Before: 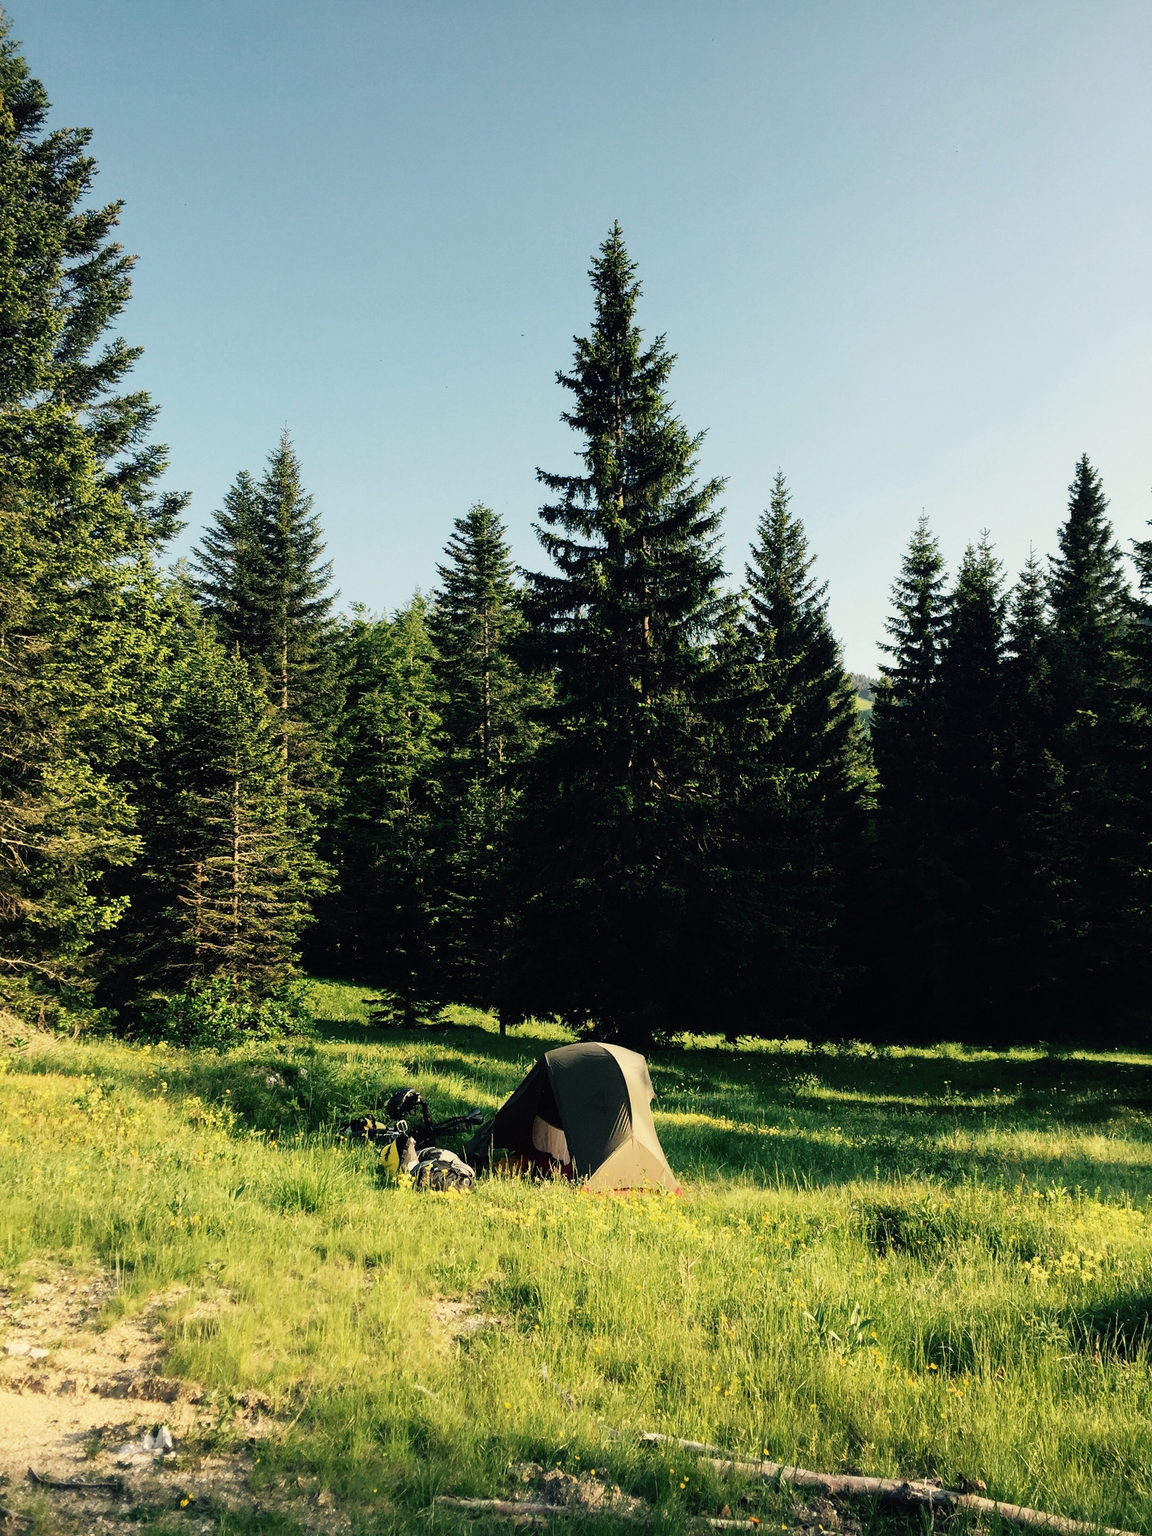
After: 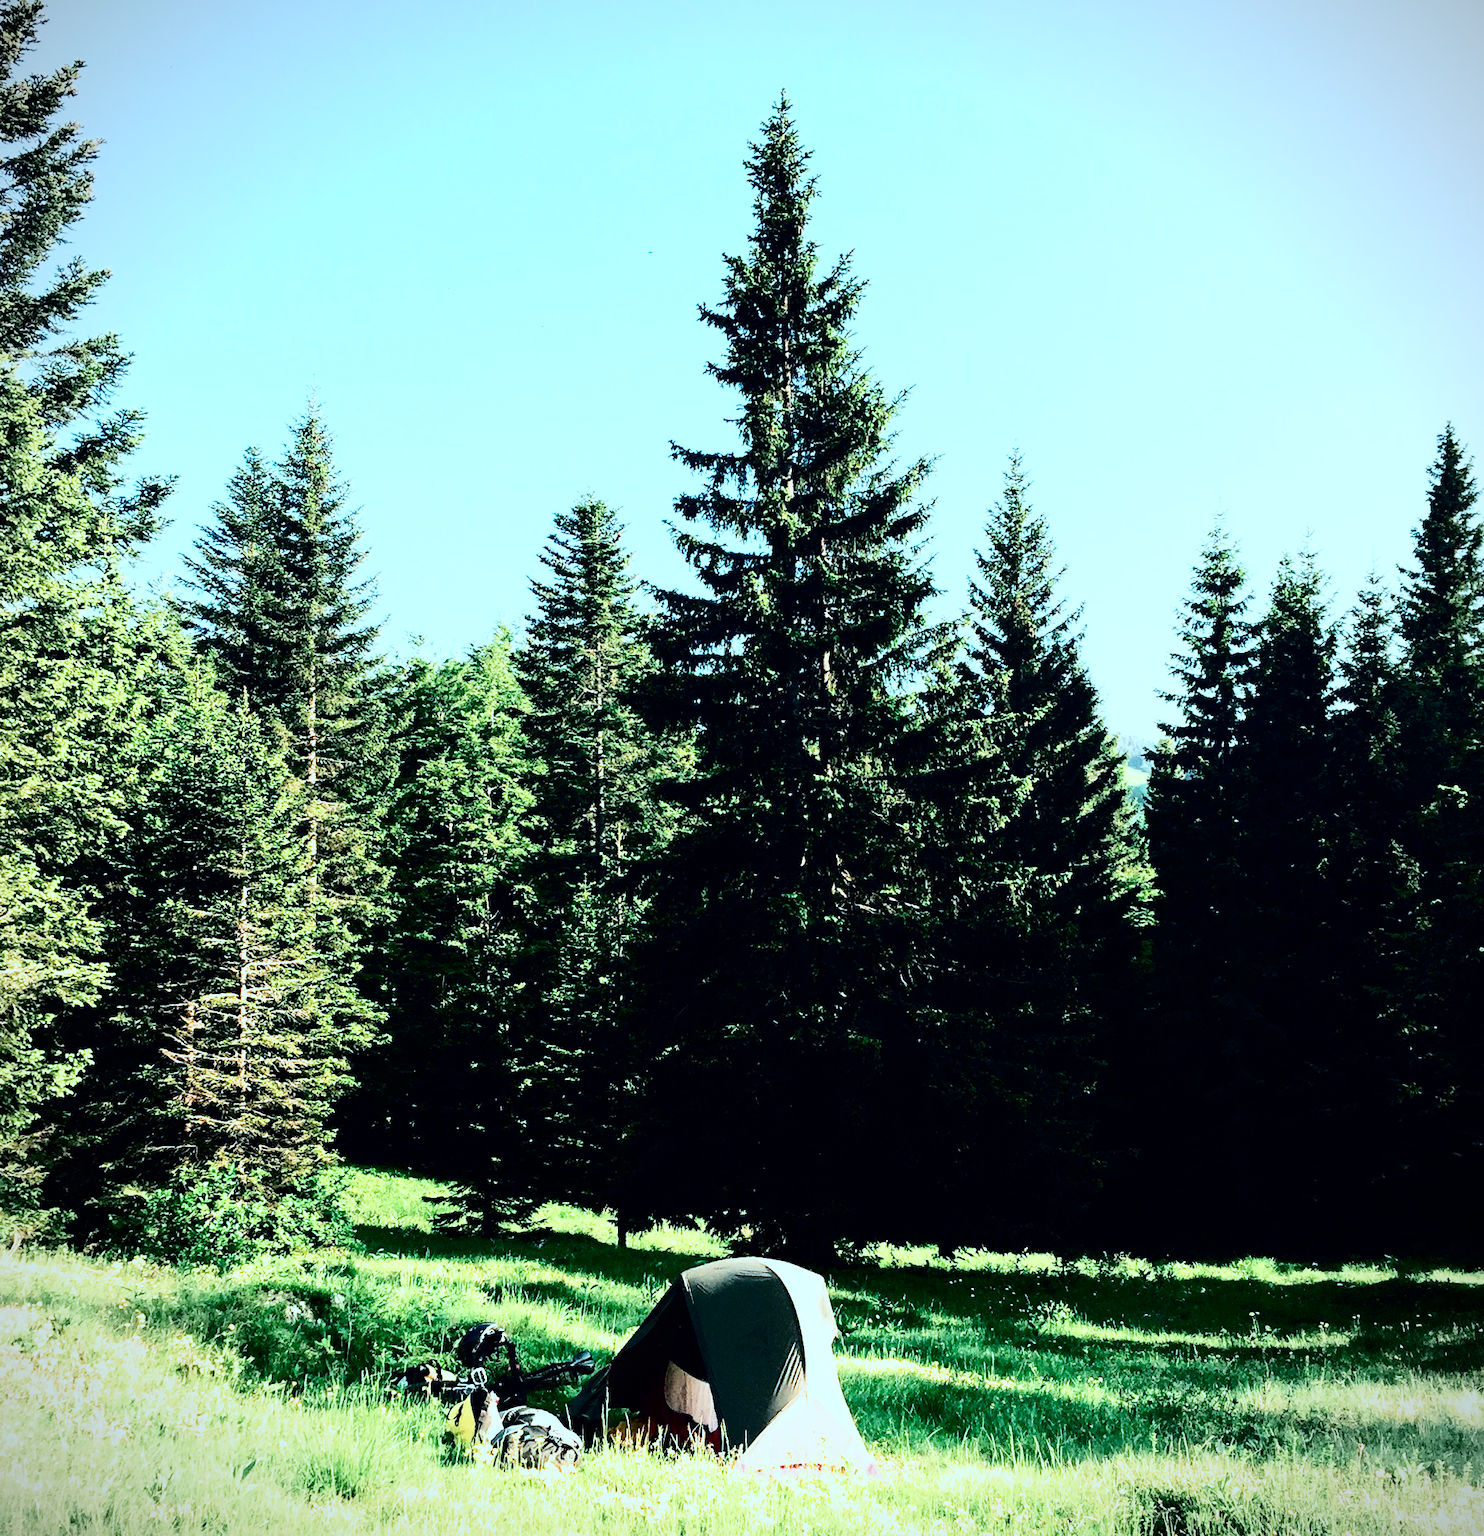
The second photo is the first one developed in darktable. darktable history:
crop: left 5.668%, top 10.278%, right 3.558%, bottom 19.342%
vignetting: fall-off start 91.75%, brightness -0.515, saturation -0.516
contrast brightness saturation: contrast 0.238, brightness -0.225, saturation 0.145
exposure: exposure 2.283 EV, compensate highlight preservation false
filmic rgb: black relative exposure -7.65 EV, white relative exposure 4.56 EV, hardness 3.61
color correction: highlights a* -9.68, highlights b* -21.49
